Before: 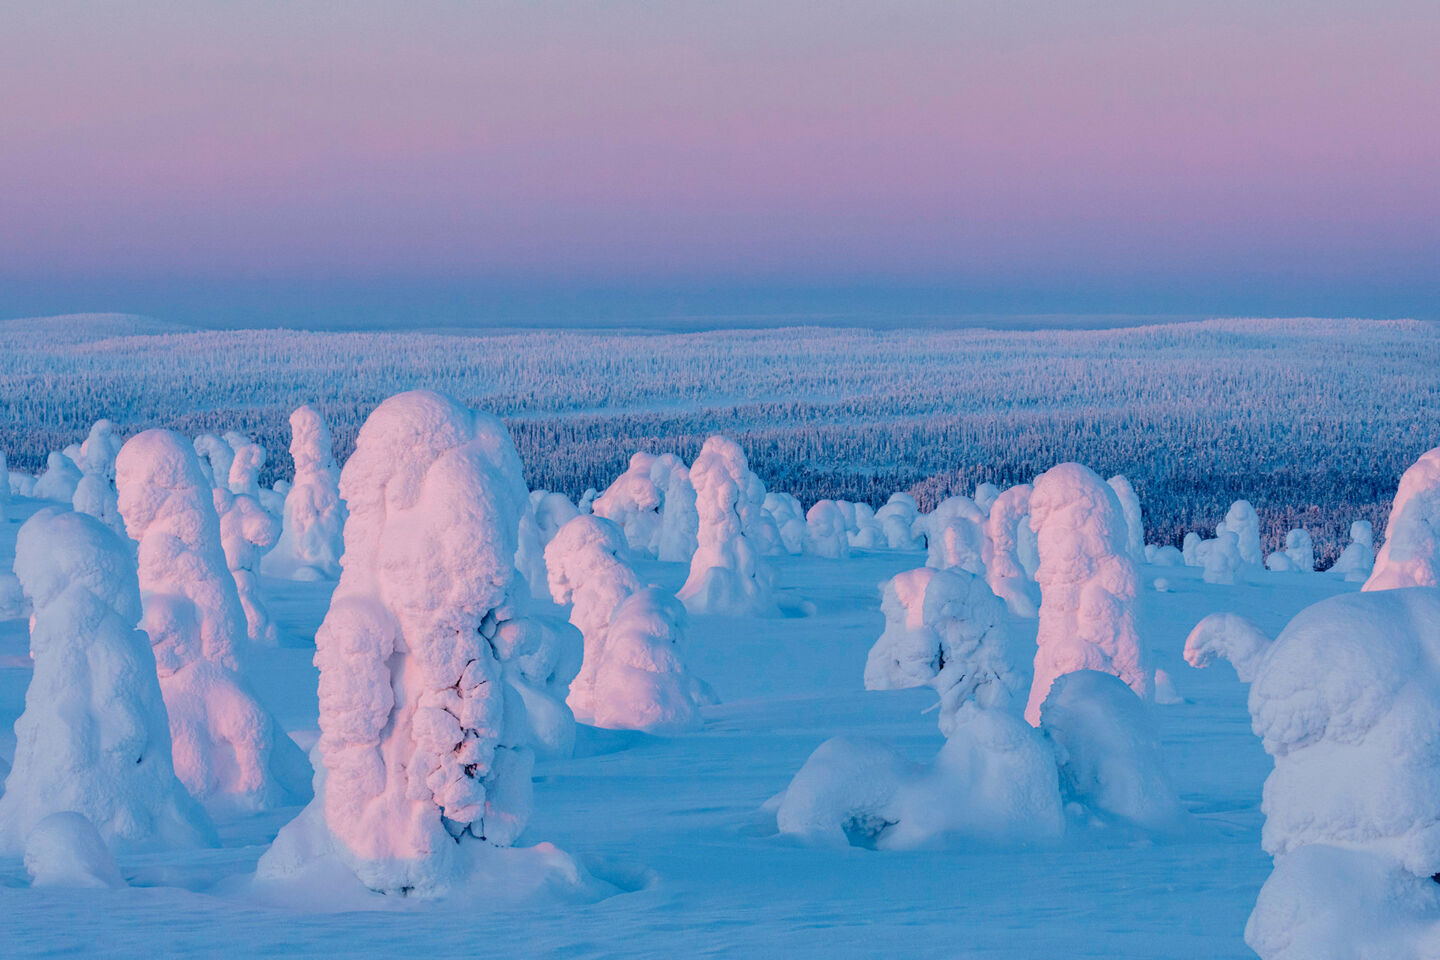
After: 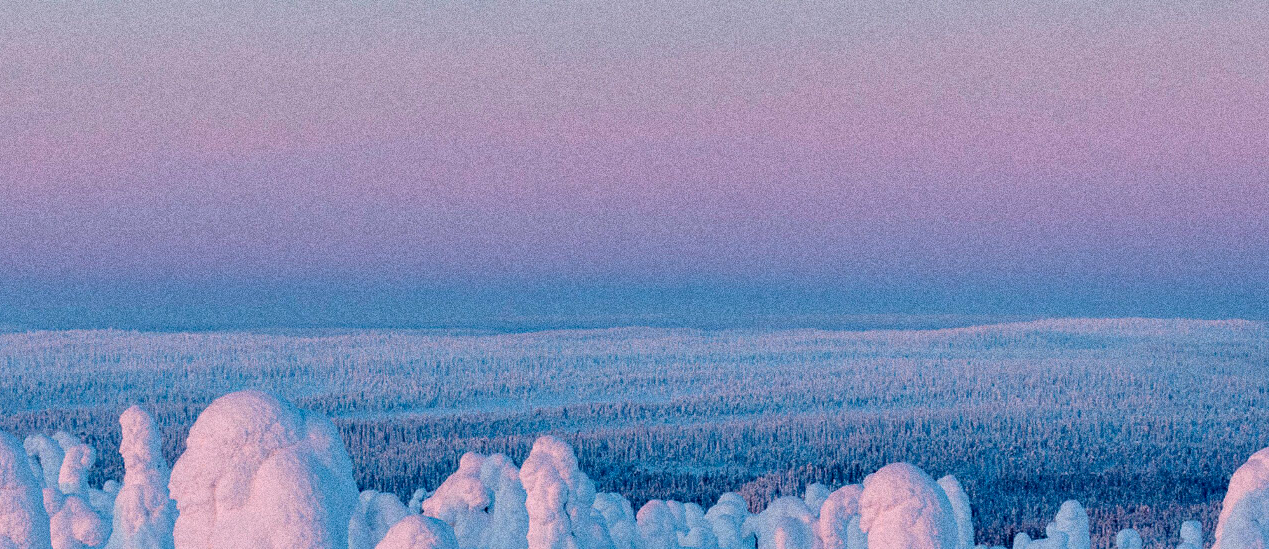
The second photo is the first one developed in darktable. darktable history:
contrast equalizer: octaves 7, y [[0.6 ×6], [0.55 ×6], [0 ×6], [0 ×6], [0 ×6]], mix 0.3
crop and rotate: left 11.812%, bottom 42.776%
grain: strength 49.07%
